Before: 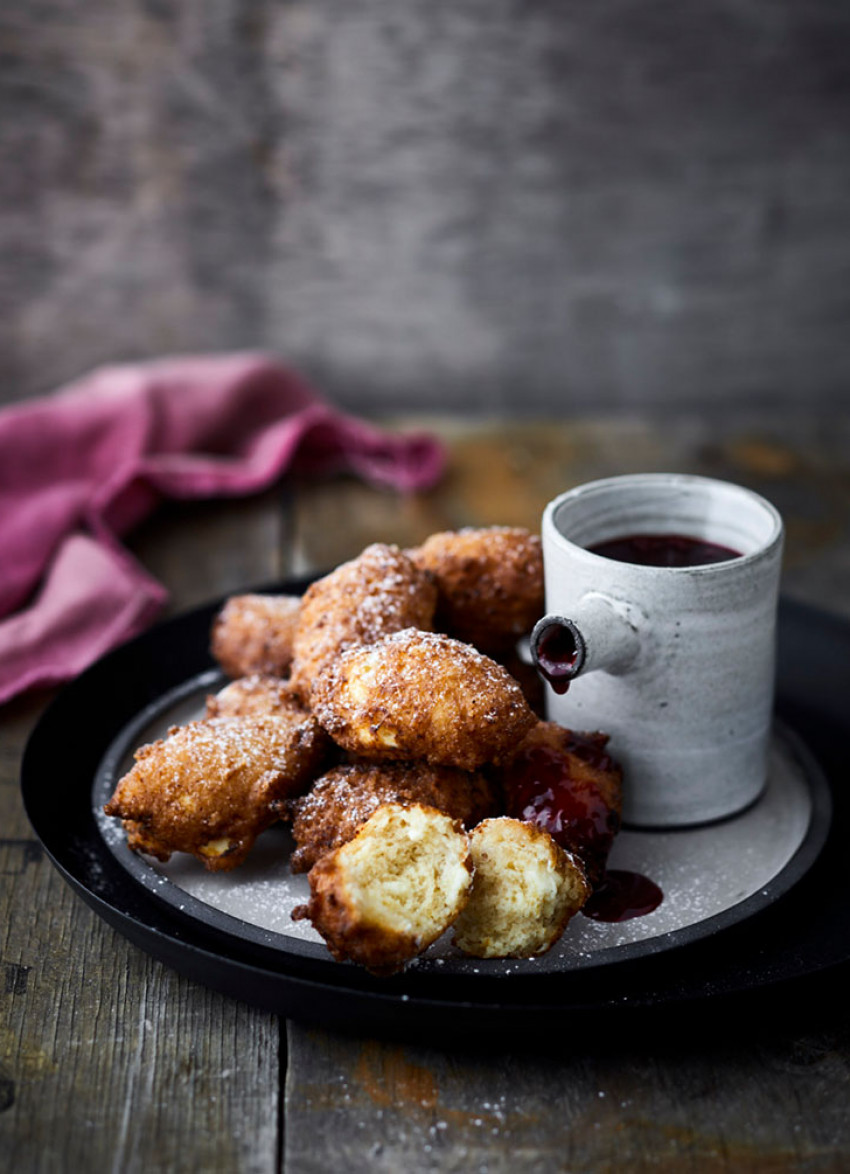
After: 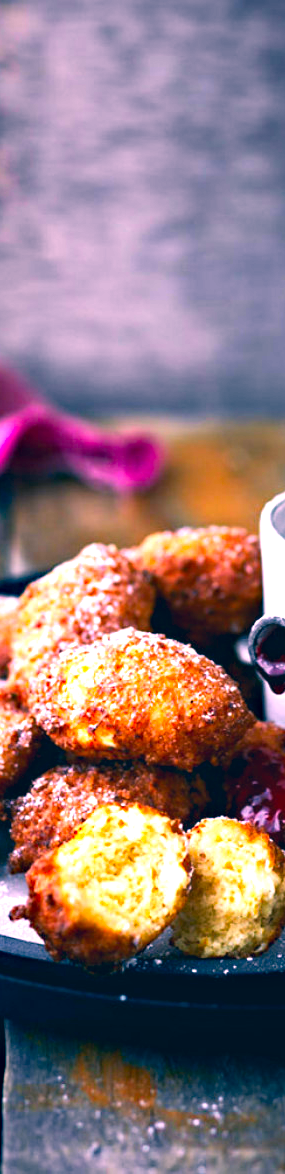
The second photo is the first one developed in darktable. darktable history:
haze removal: compatibility mode true, adaptive false
crop: left 33.198%, right 33.182%
exposure: black level correction 0, exposure 1.187 EV, compensate exposure bias true, compensate highlight preservation false
color correction: highlights a* 17.17, highlights b* 0.254, shadows a* -15.28, shadows b* -13.84, saturation 1.49
